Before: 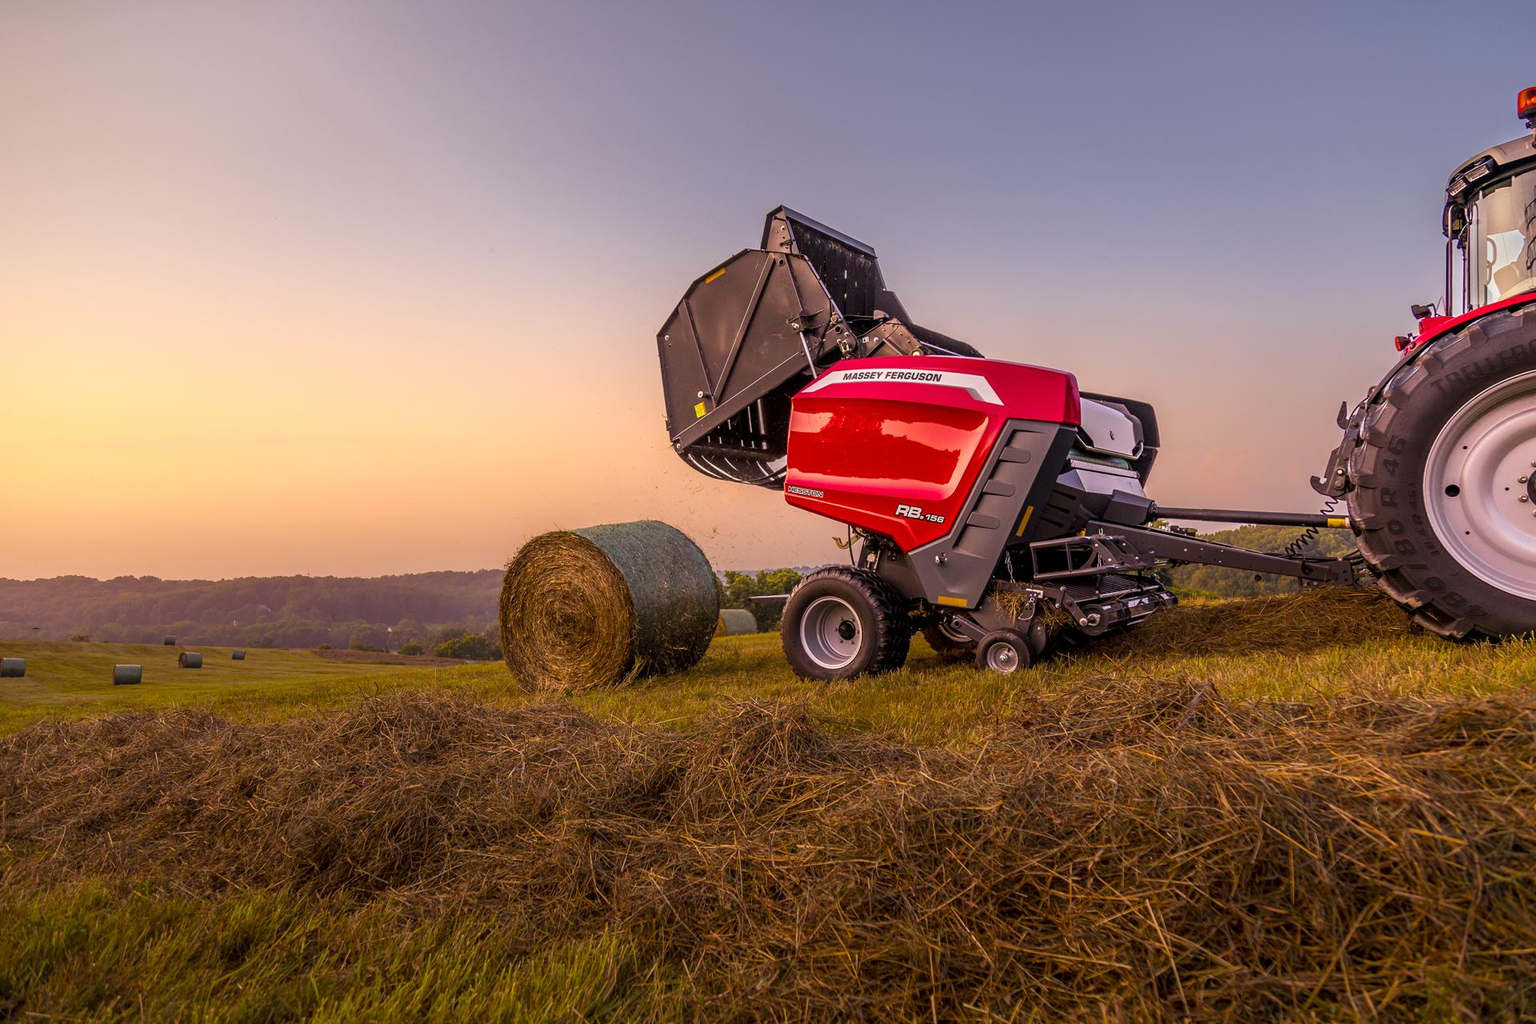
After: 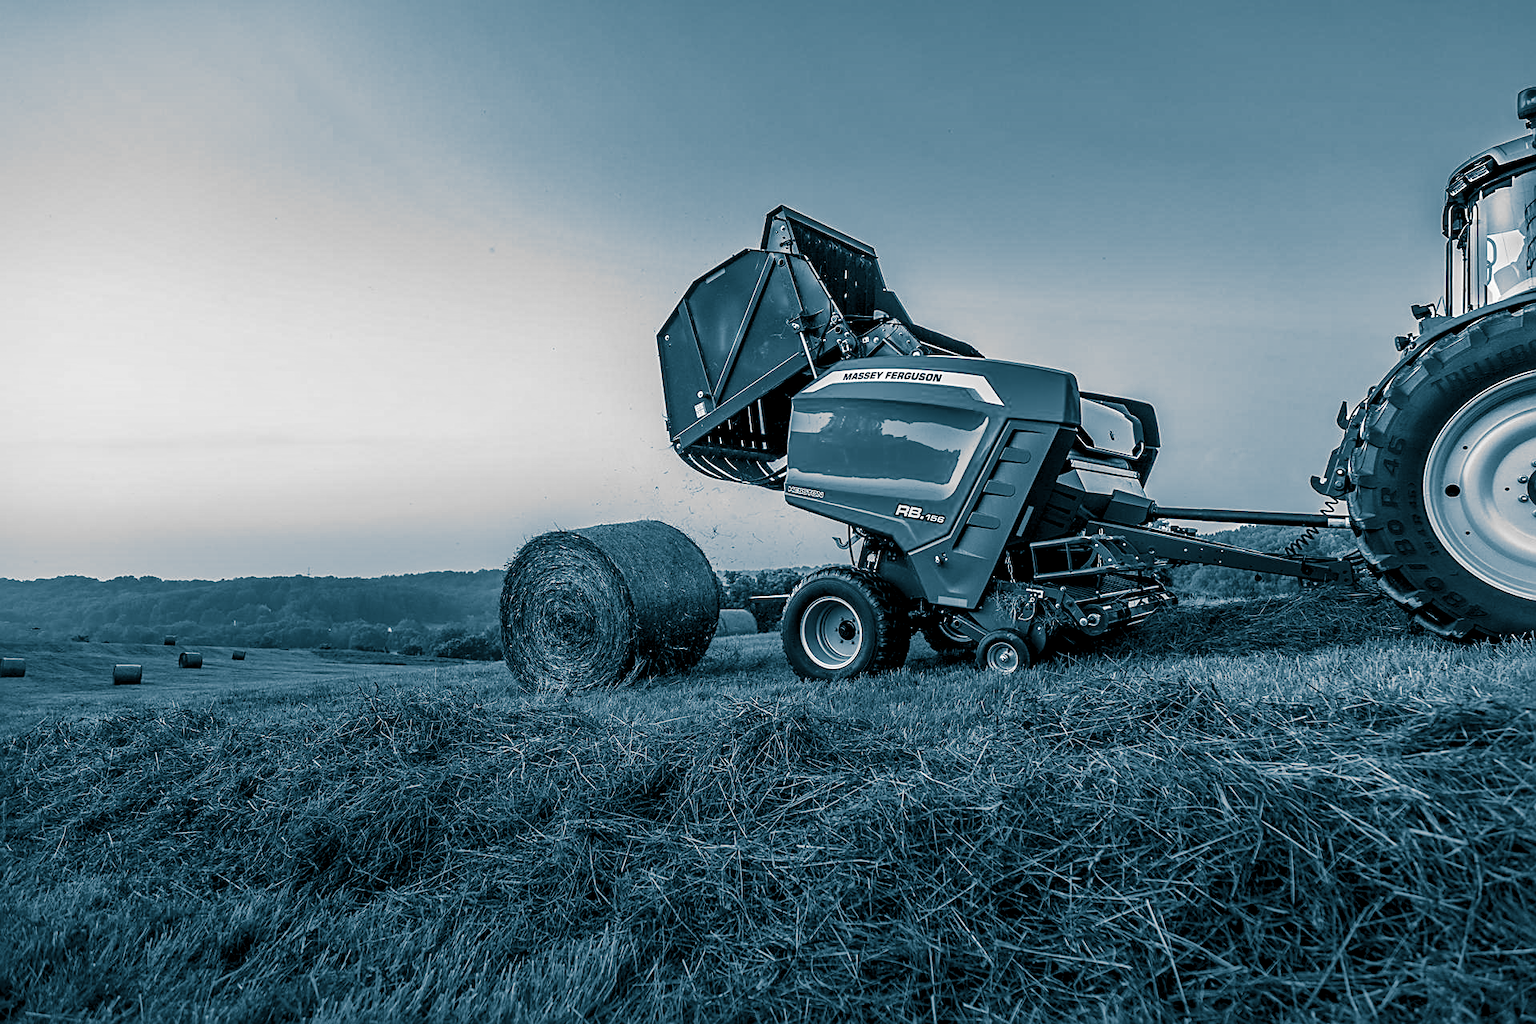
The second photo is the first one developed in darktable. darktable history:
monochrome: on, module defaults
split-toning: shadows › hue 212.4°, balance -70
sharpen: on, module defaults
local contrast: mode bilateral grid, contrast 20, coarseness 50, detail 179%, midtone range 0.2
